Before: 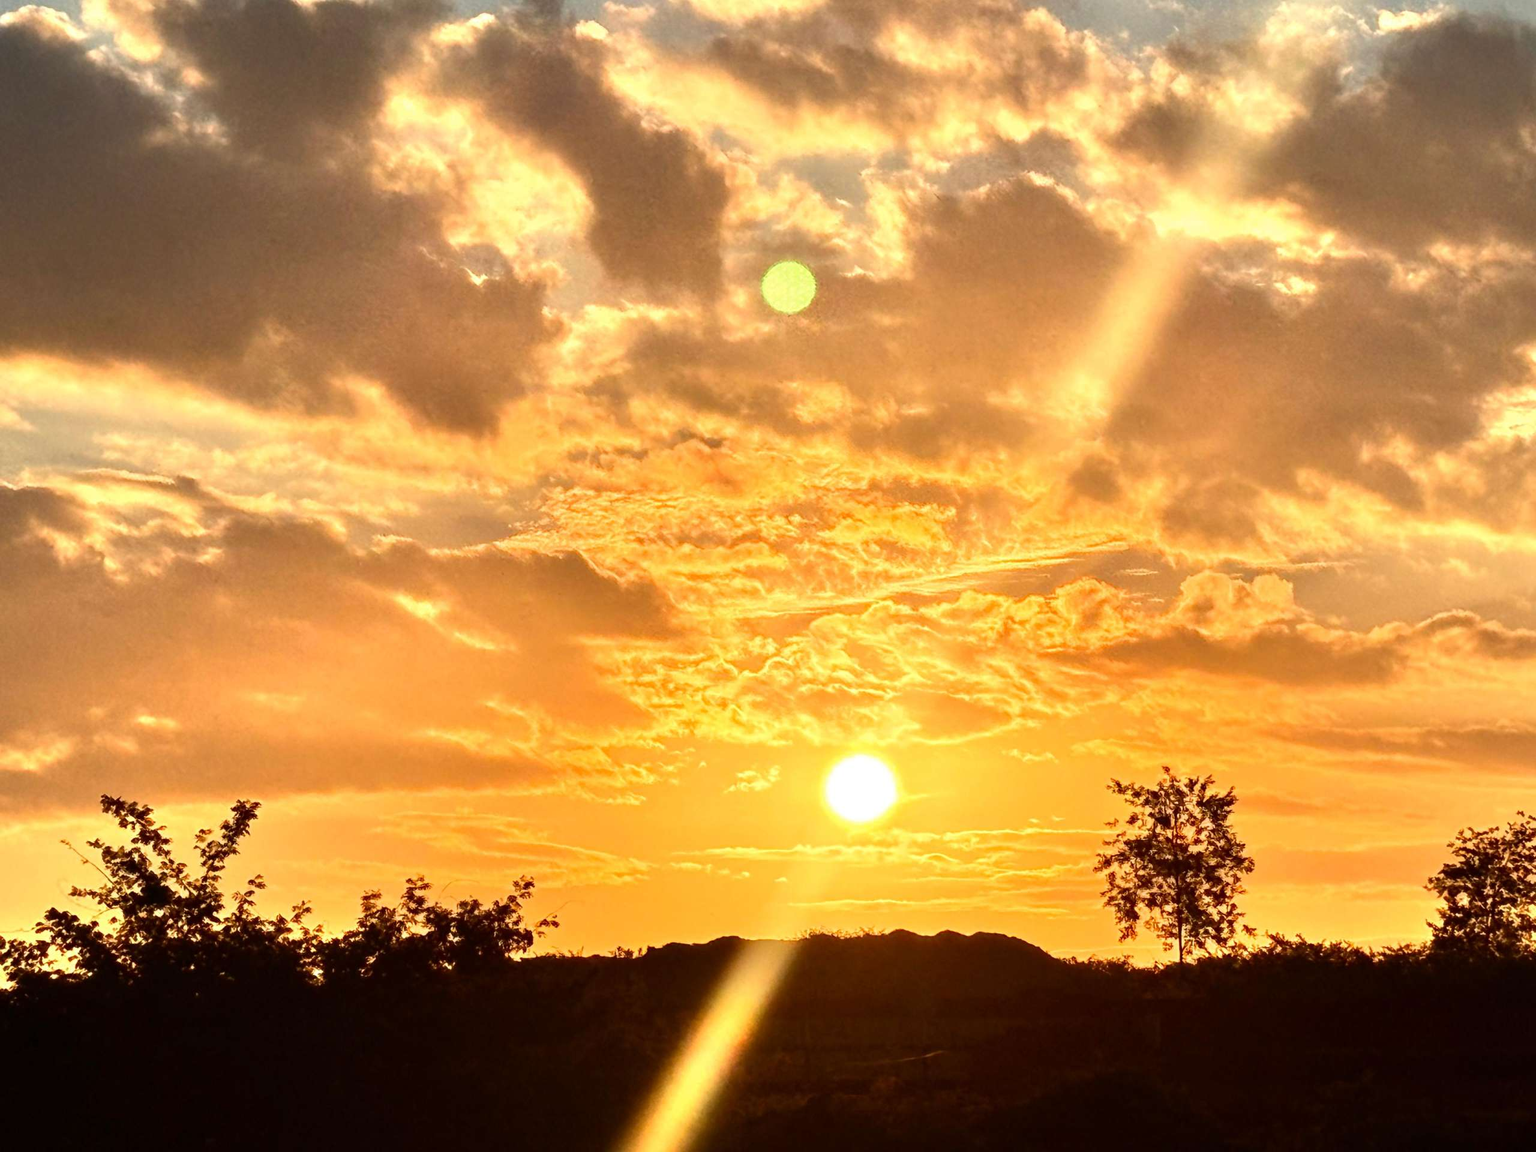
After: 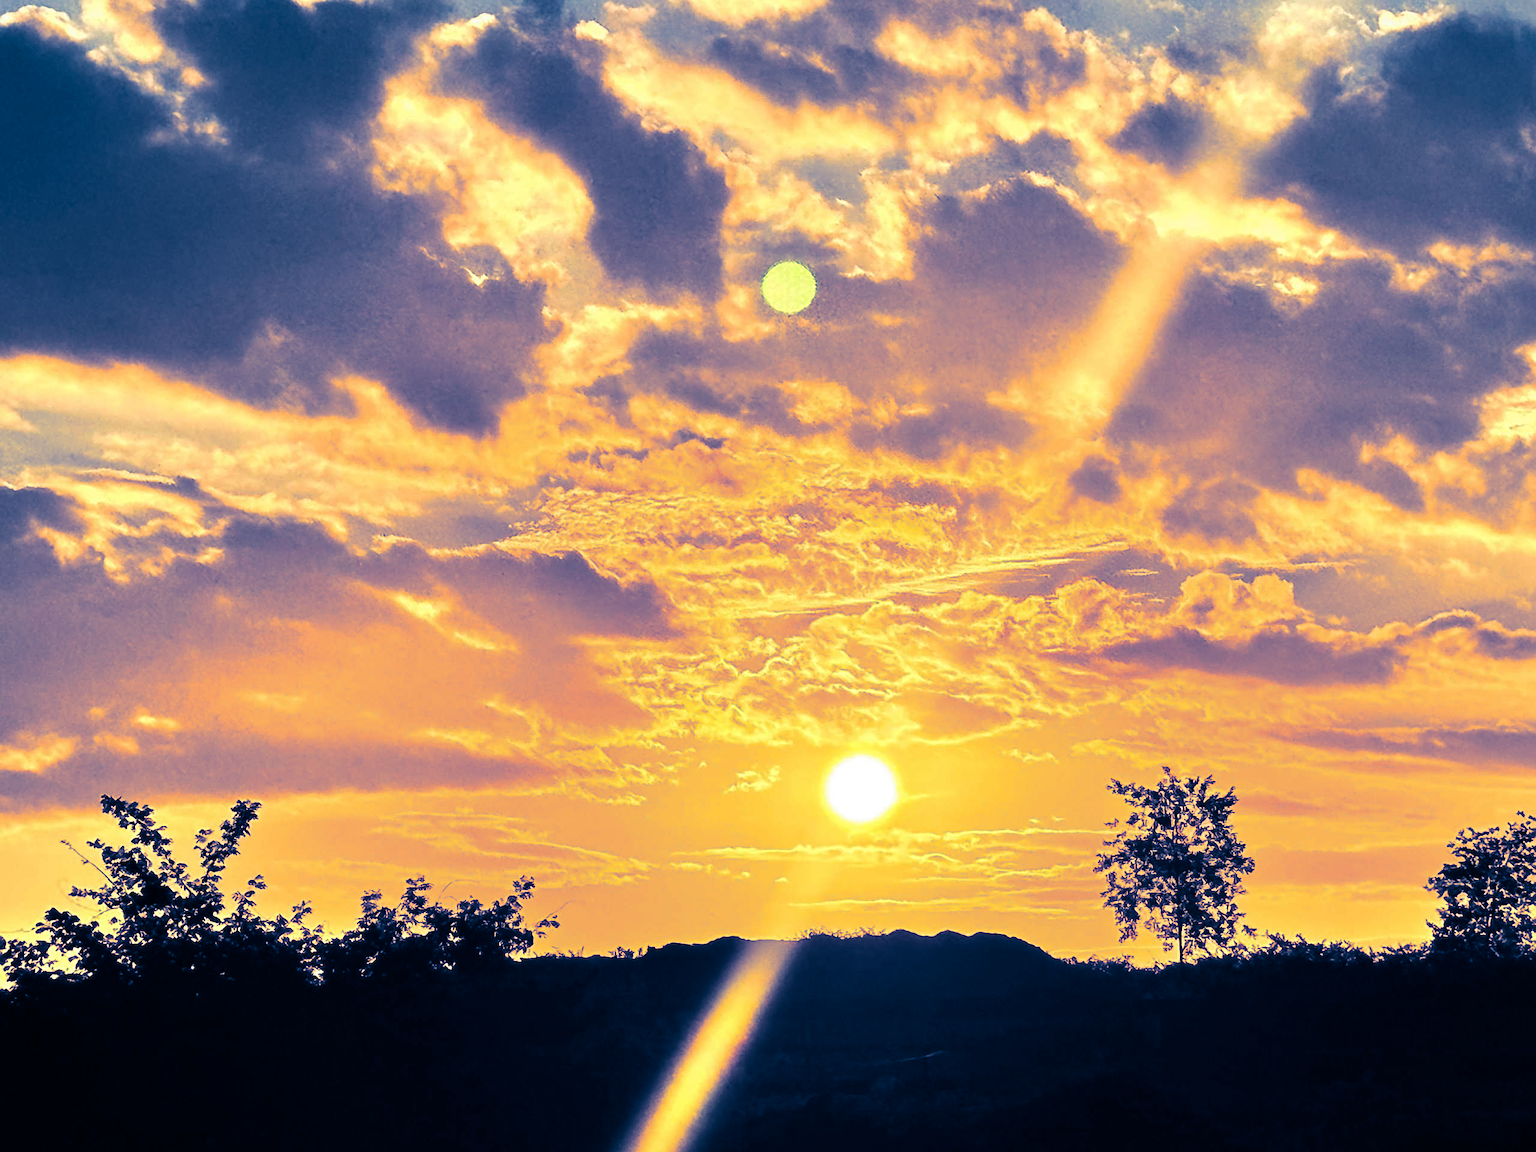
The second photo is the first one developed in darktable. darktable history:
split-toning: shadows › hue 226.8°, shadows › saturation 1, highlights › saturation 0, balance -61.41
sharpen: on, module defaults
